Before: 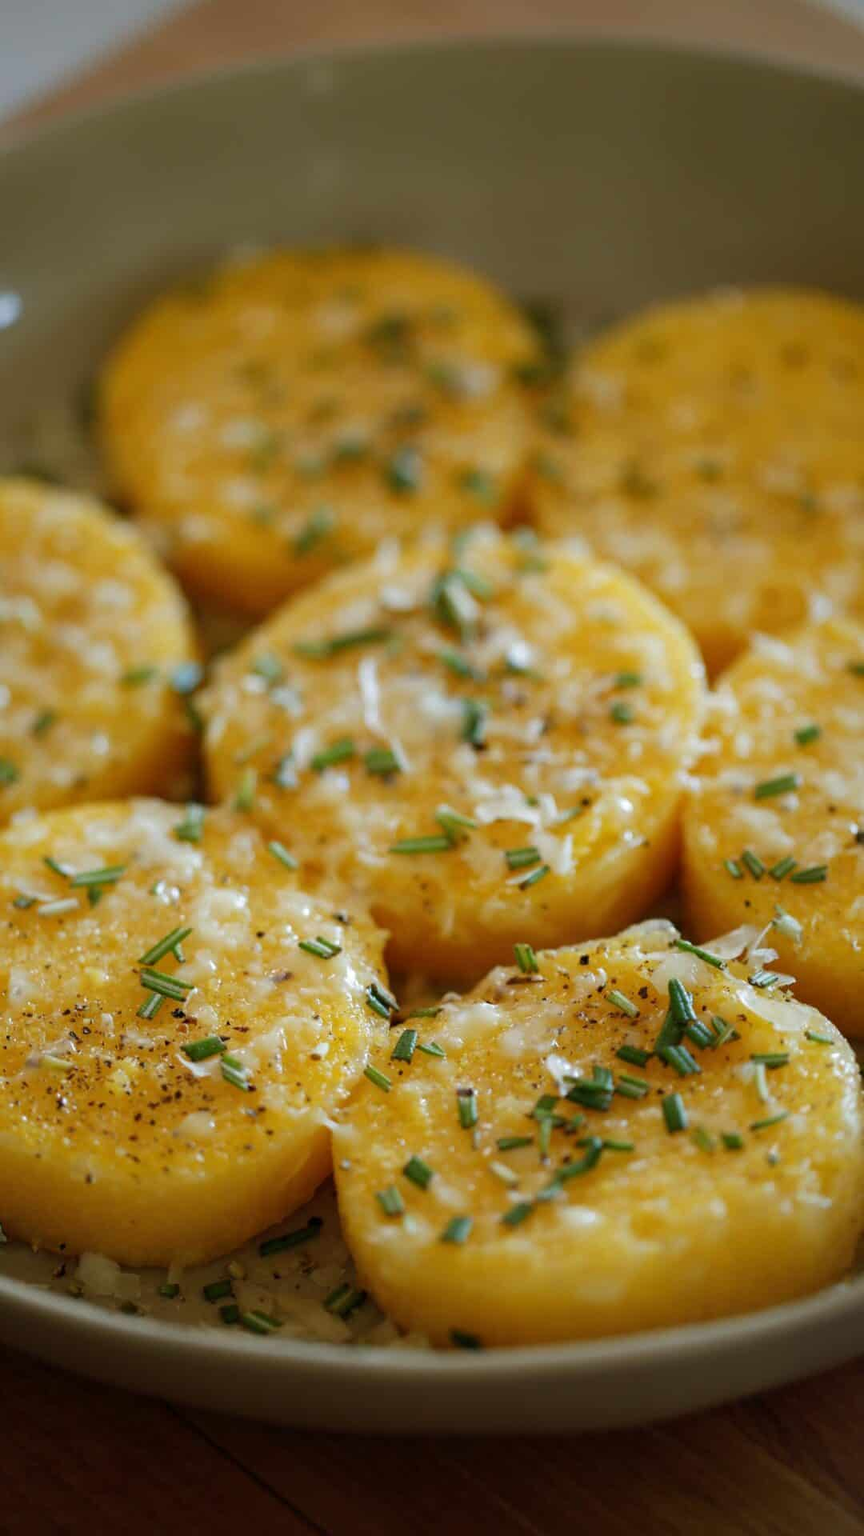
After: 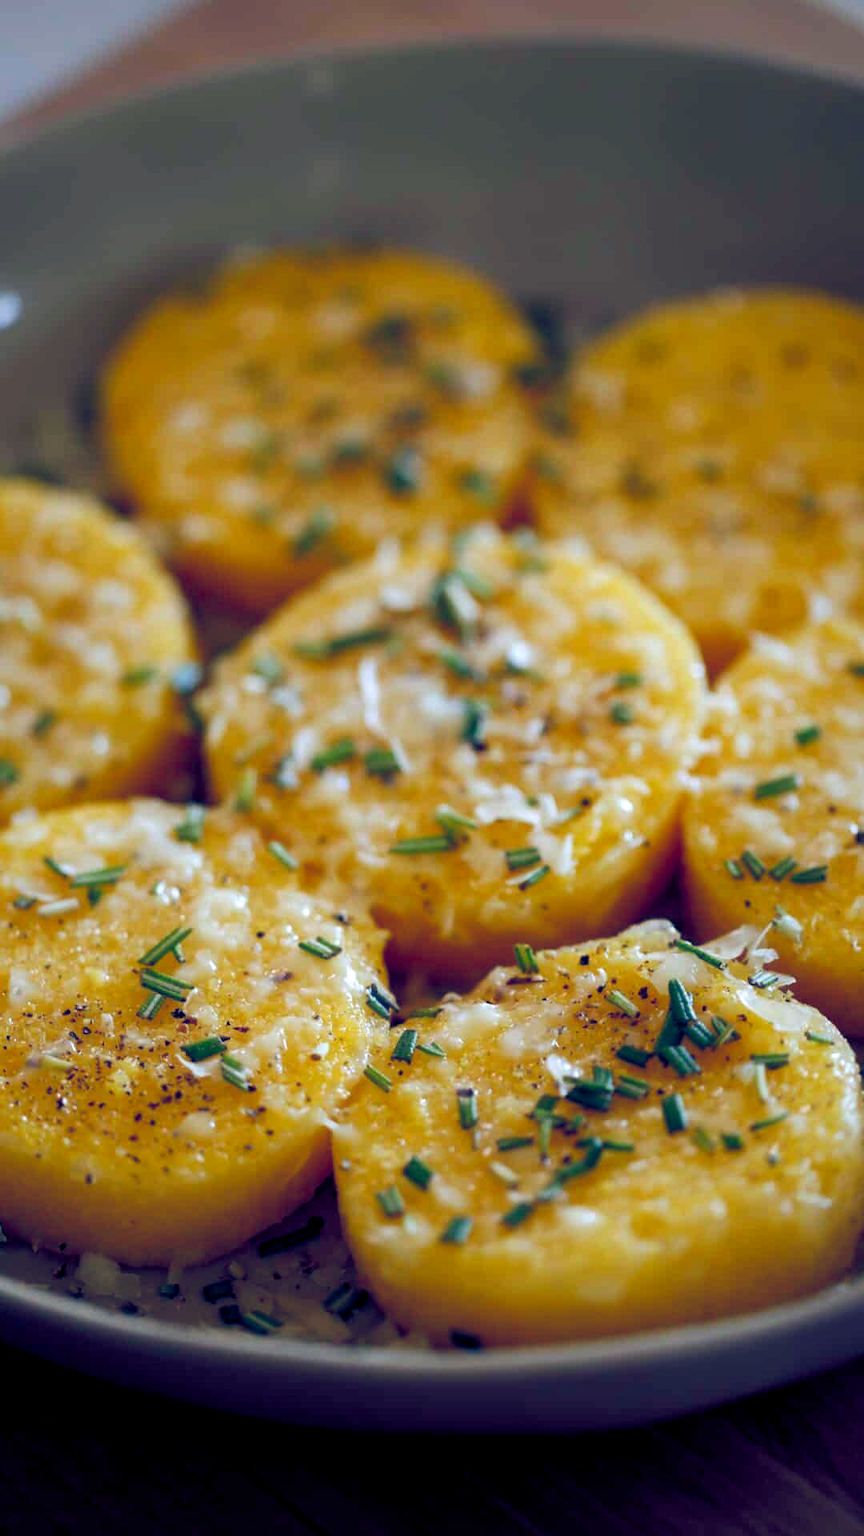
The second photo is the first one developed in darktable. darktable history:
haze removal: strength -0.1, adaptive false
color balance rgb: shadows lift › luminance -41.13%, shadows lift › chroma 14.13%, shadows lift › hue 260°, power › luminance -3.76%, power › chroma 0.56%, power › hue 40.37°, highlights gain › luminance 16.81%, highlights gain › chroma 2.94%, highlights gain › hue 260°, global offset › luminance -0.29%, global offset › chroma 0.31%, global offset › hue 260°, perceptual saturation grading › global saturation 20%, perceptual saturation grading › highlights -13.92%, perceptual saturation grading › shadows 50%
